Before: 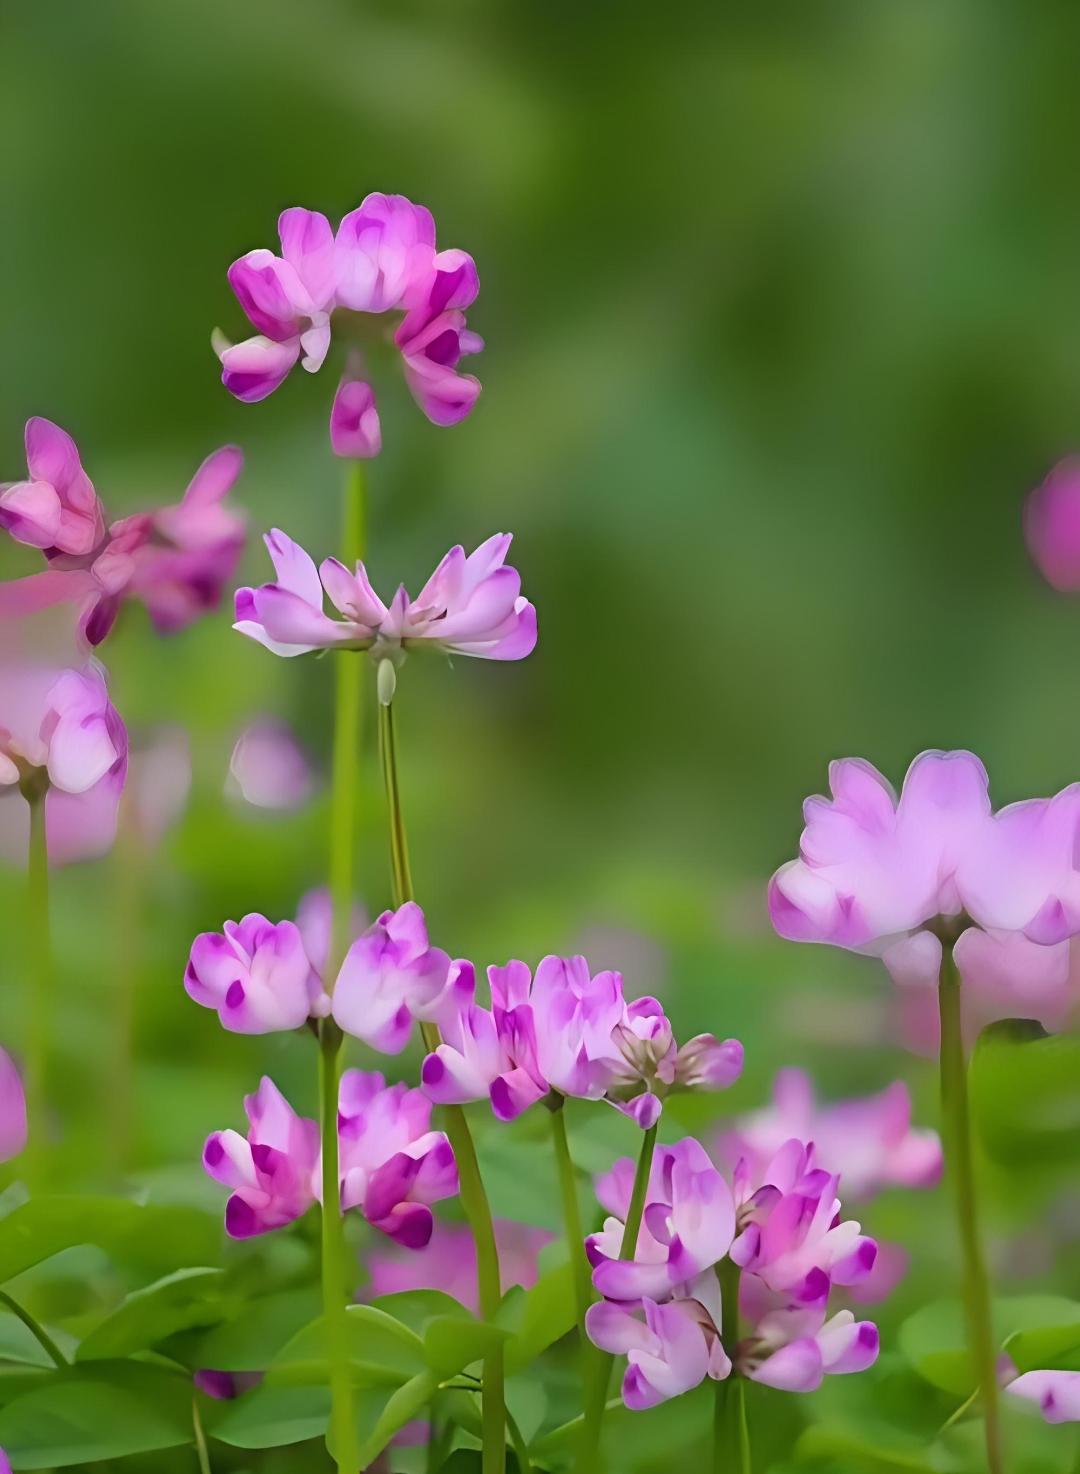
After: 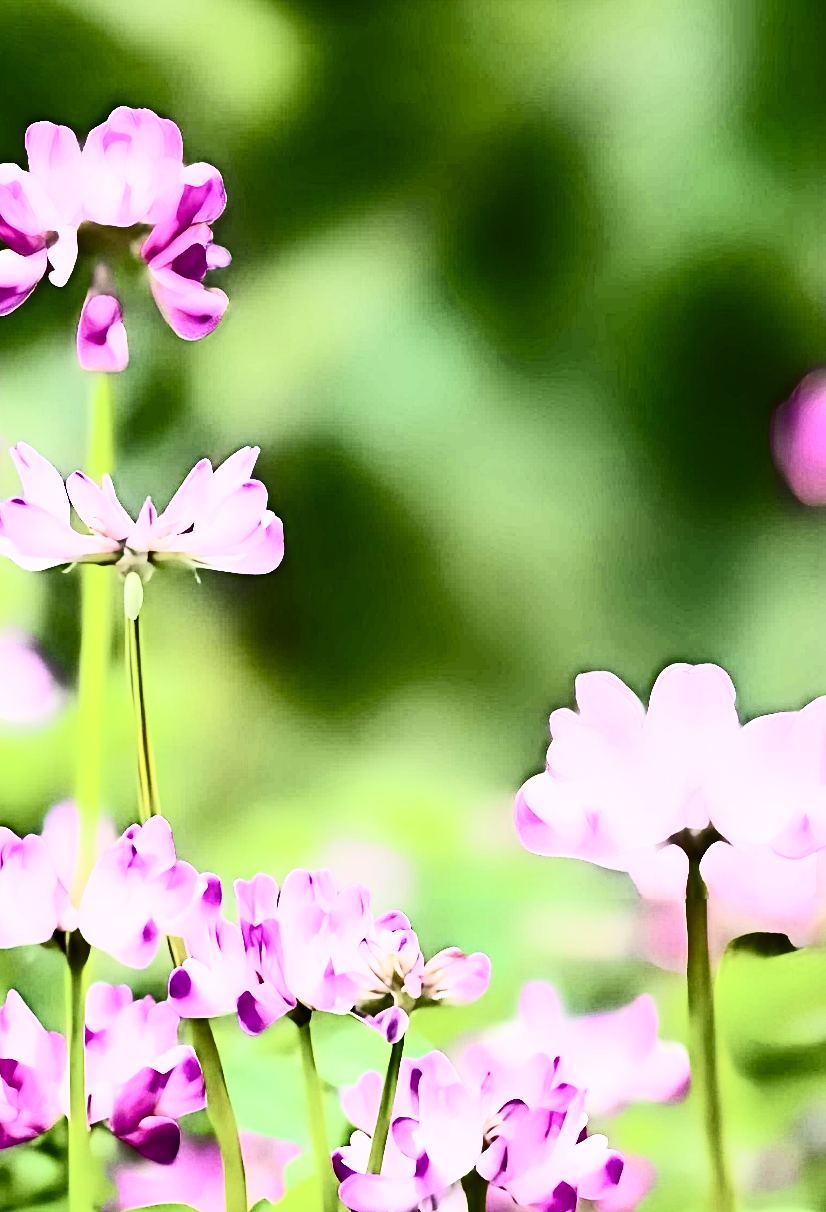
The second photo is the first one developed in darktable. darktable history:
filmic rgb: black relative exposure -5.01 EV, white relative exposure 3.99 EV, hardness 2.88, contrast 1.299, highlights saturation mix -30.62%
contrast brightness saturation: contrast 0.915, brightness 0.191
crop: left 23.446%, top 5.882%, bottom 11.826%
exposure: black level correction 0.012, exposure 0.694 EV, compensate exposure bias true, compensate highlight preservation false
